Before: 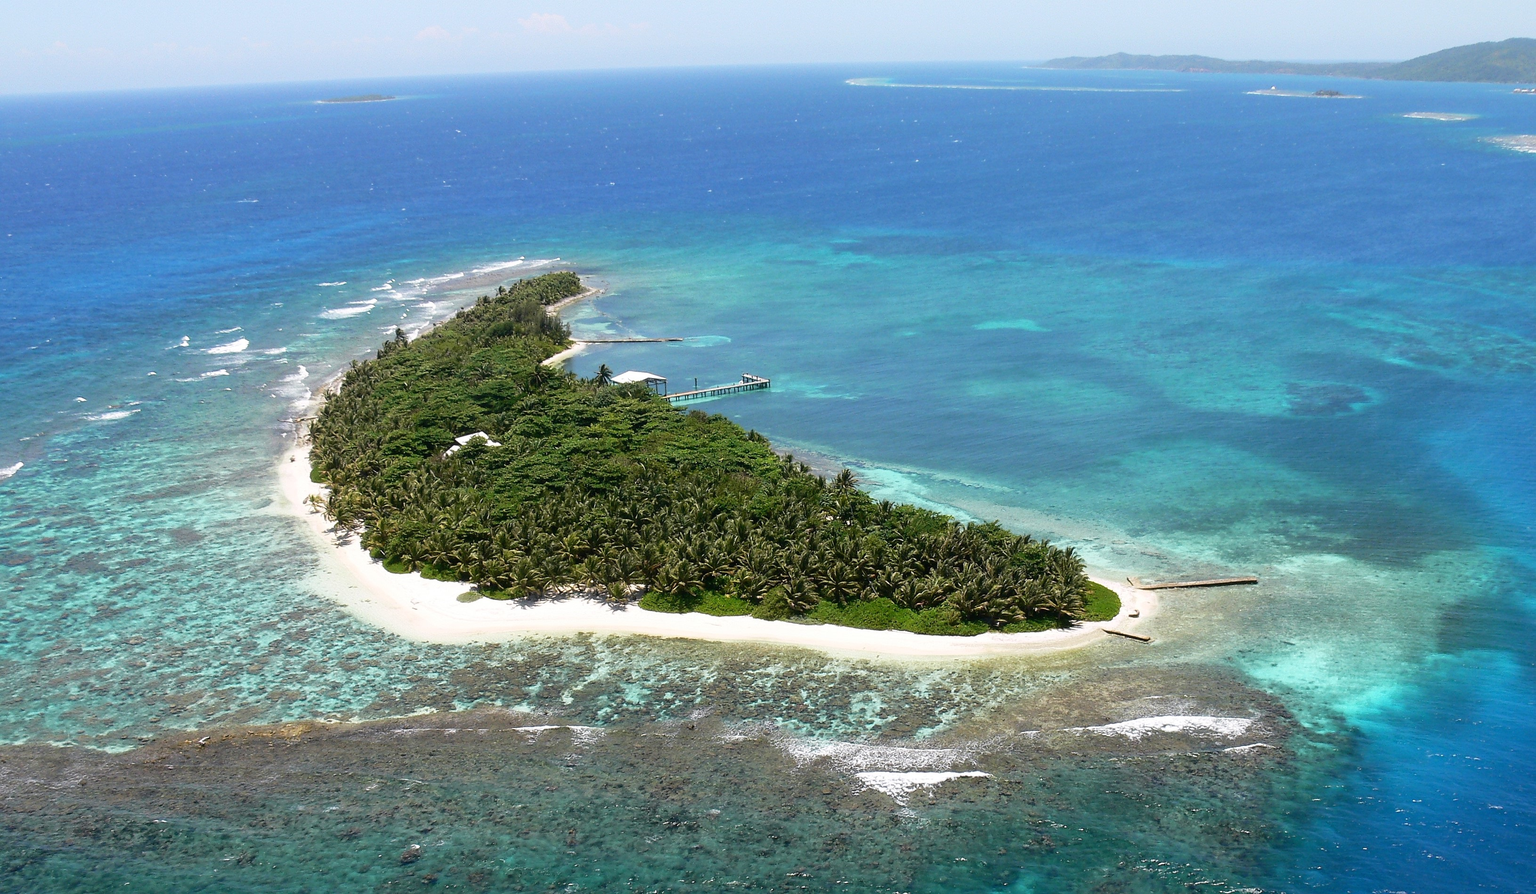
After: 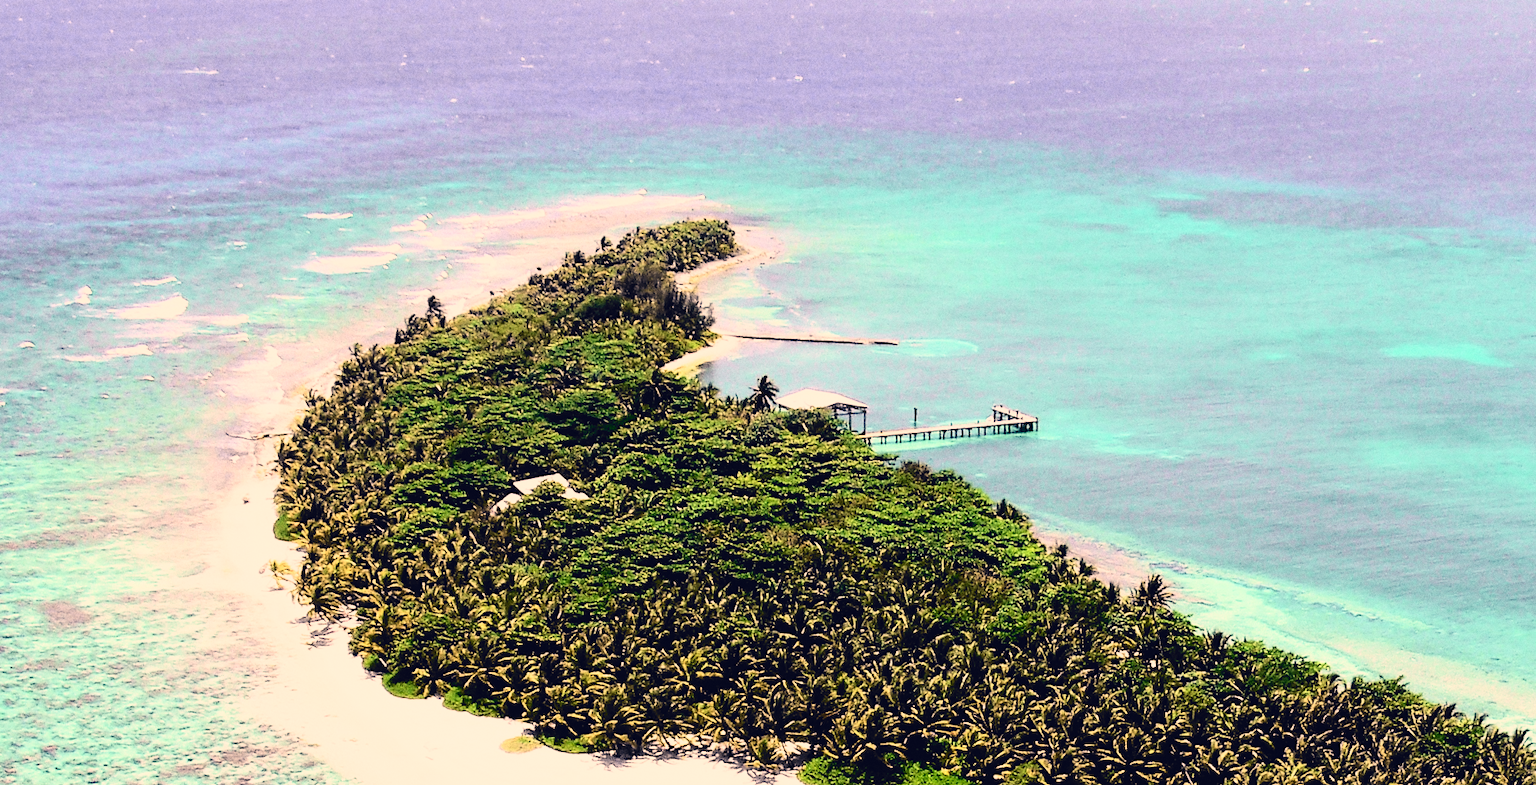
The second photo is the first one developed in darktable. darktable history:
crop and rotate: angle -4.99°, left 2.122%, top 6.945%, right 27.566%, bottom 30.519%
filmic rgb: black relative exposure -5 EV, white relative exposure 3.5 EV, hardness 3.19, contrast 1.4, highlights saturation mix -50%
contrast brightness saturation: contrast 0.2, brightness 0.16, saturation 0.22
tone curve: curves: ch0 [(0, 0.023) (0.103, 0.087) (0.295, 0.297) (0.445, 0.531) (0.553, 0.665) (0.735, 0.843) (0.994, 1)]; ch1 [(0, 0) (0.427, 0.346) (0.456, 0.426) (0.484, 0.494) (0.509, 0.505) (0.535, 0.56) (0.581, 0.632) (0.646, 0.715) (1, 1)]; ch2 [(0, 0) (0.369, 0.388) (0.449, 0.431) (0.501, 0.495) (0.533, 0.518) (0.572, 0.612) (0.677, 0.752) (1, 1)], color space Lab, independent channels, preserve colors none
grain: on, module defaults
color correction: highlights a* 19.59, highlights b* 27.49, shadows a* 3.46, shadows b* -17.28, saturation 0.73
rotate and perspective: rotation -1.32°, lens shift (horizontal) -0.031, crop left 0.015, crop right 0.985, crop top 0.047, crop bottom 0.982
